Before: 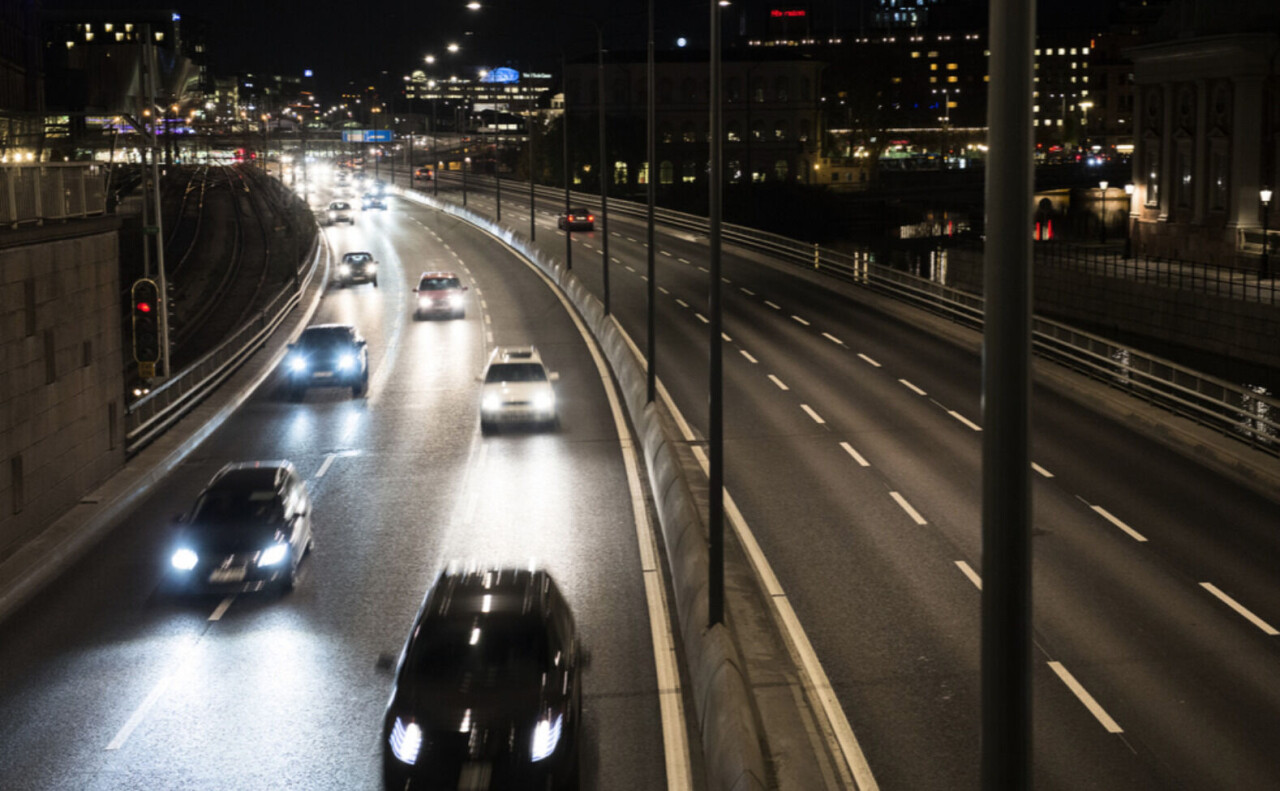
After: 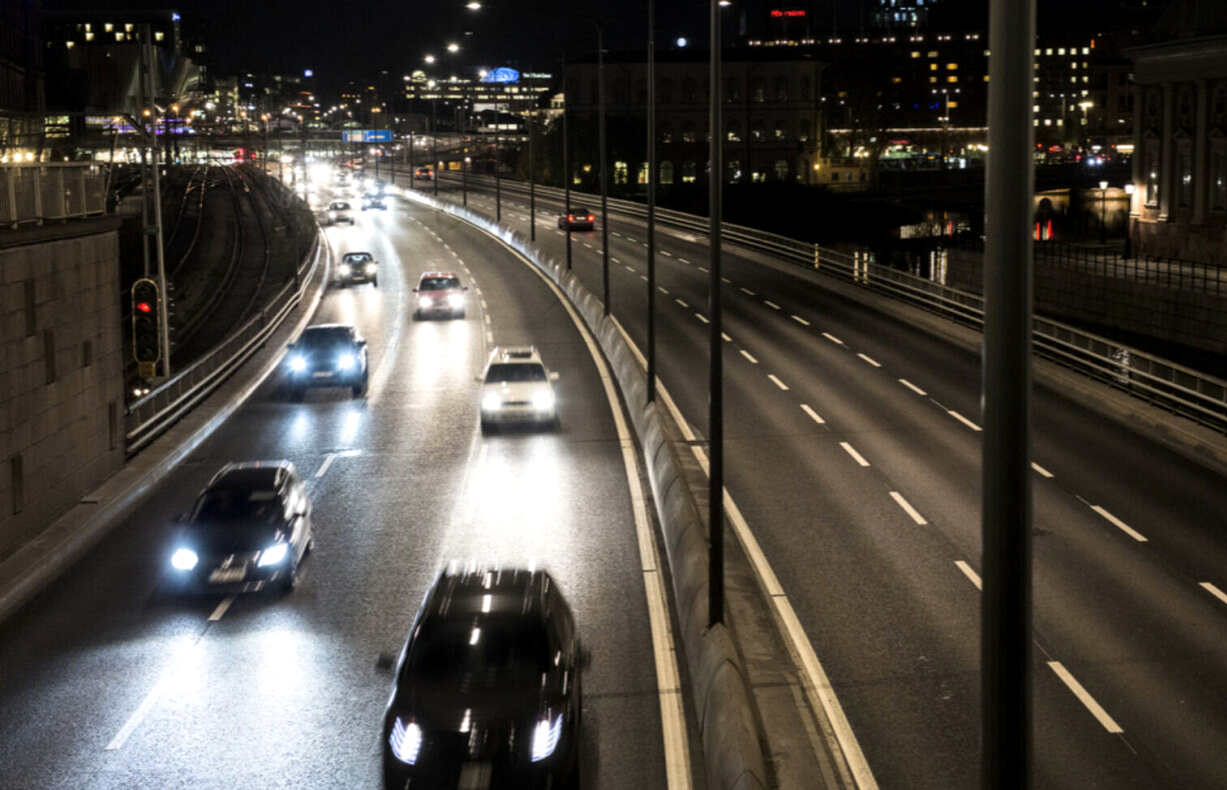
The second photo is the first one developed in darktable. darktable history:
local contrast: highlights 83%, shadows 81%
crop: right 4.126%, bottom 0.031%
